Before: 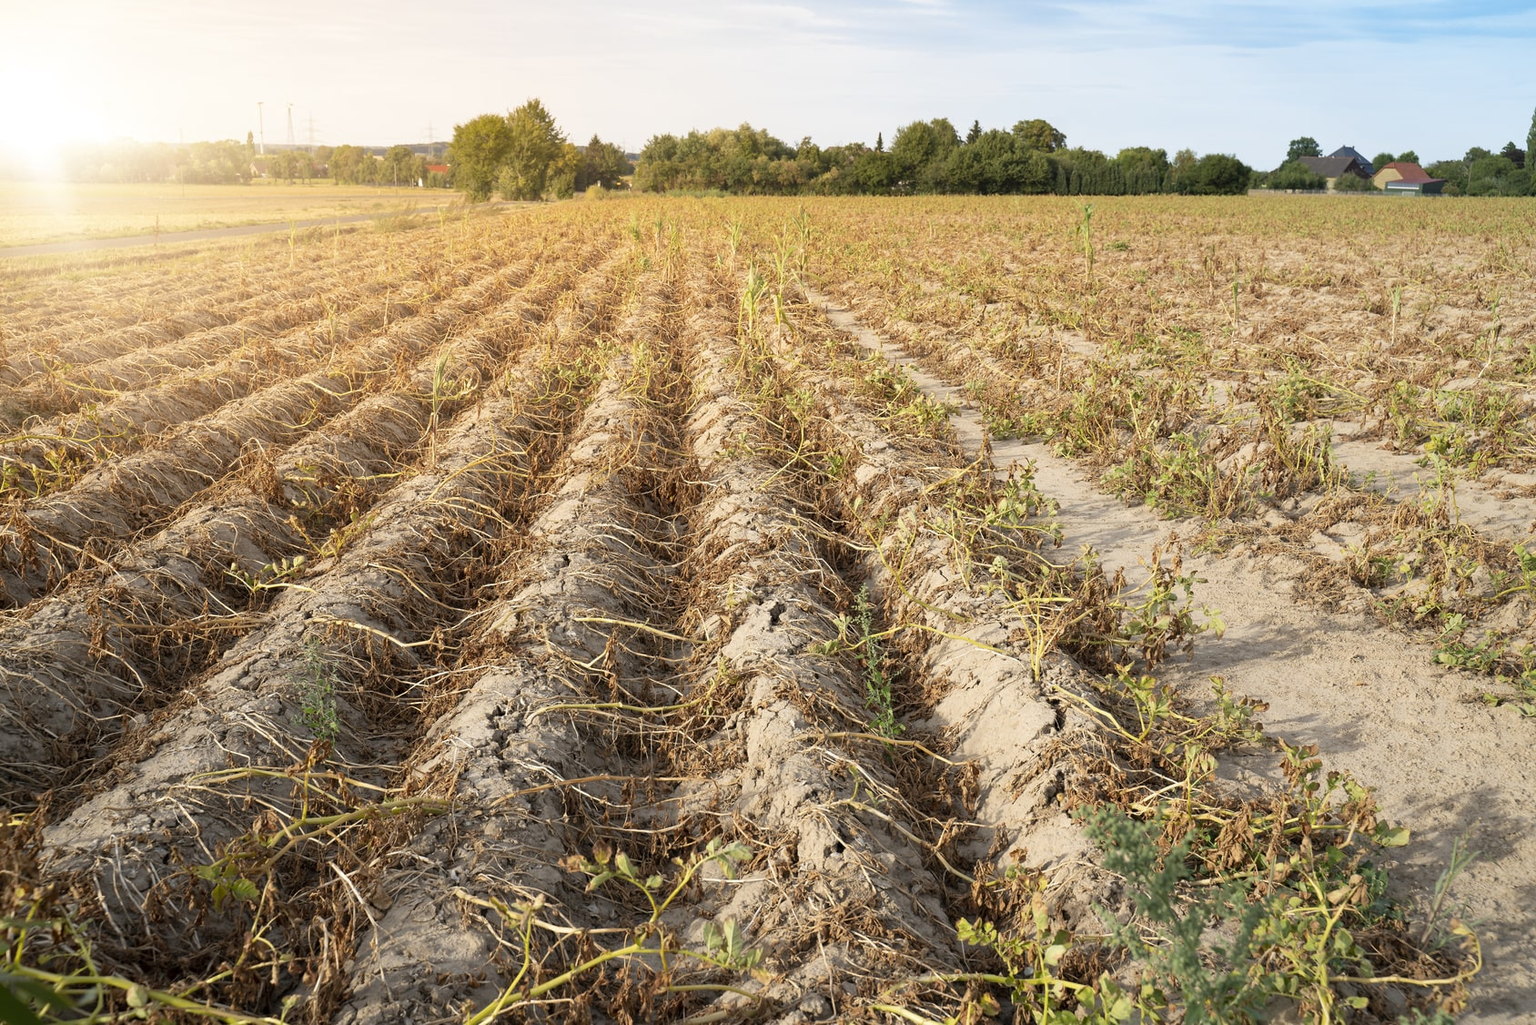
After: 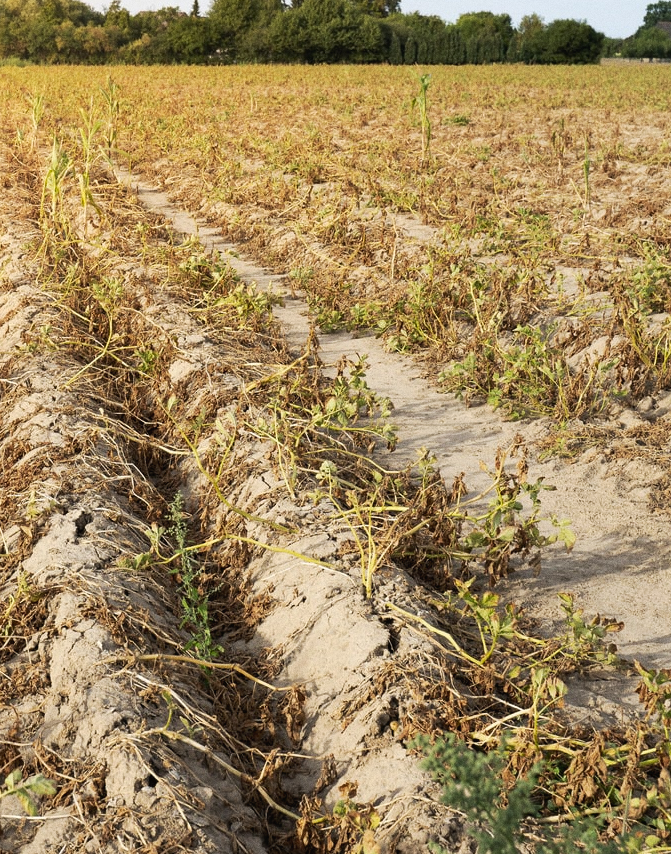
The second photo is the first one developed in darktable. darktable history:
grain: coarseness 0.09 ISO
tone curve: curves: ch0 [(0, 0) (0.003, 0.019) (0.011, 0.019) (0.025, 0.022) (0.044, 0.026) (0.069, 0.032) (0.1, 0.052) (0.136, 0.081) (0.177, 0.123) (0.224, 0.17) (0.277, 0.219) (0.335, 0.276) (0.399, 0.344) (0.468, 0.421) (0.543, 0.508) (0.623, 0.604) (0.709, 0.705) (0.801, 0.797) (0.898, 0.894) (1, 1)], preserve colors none
crop: left 45.721%, top 13.393%, right 14.118%, bottom 10.01%
